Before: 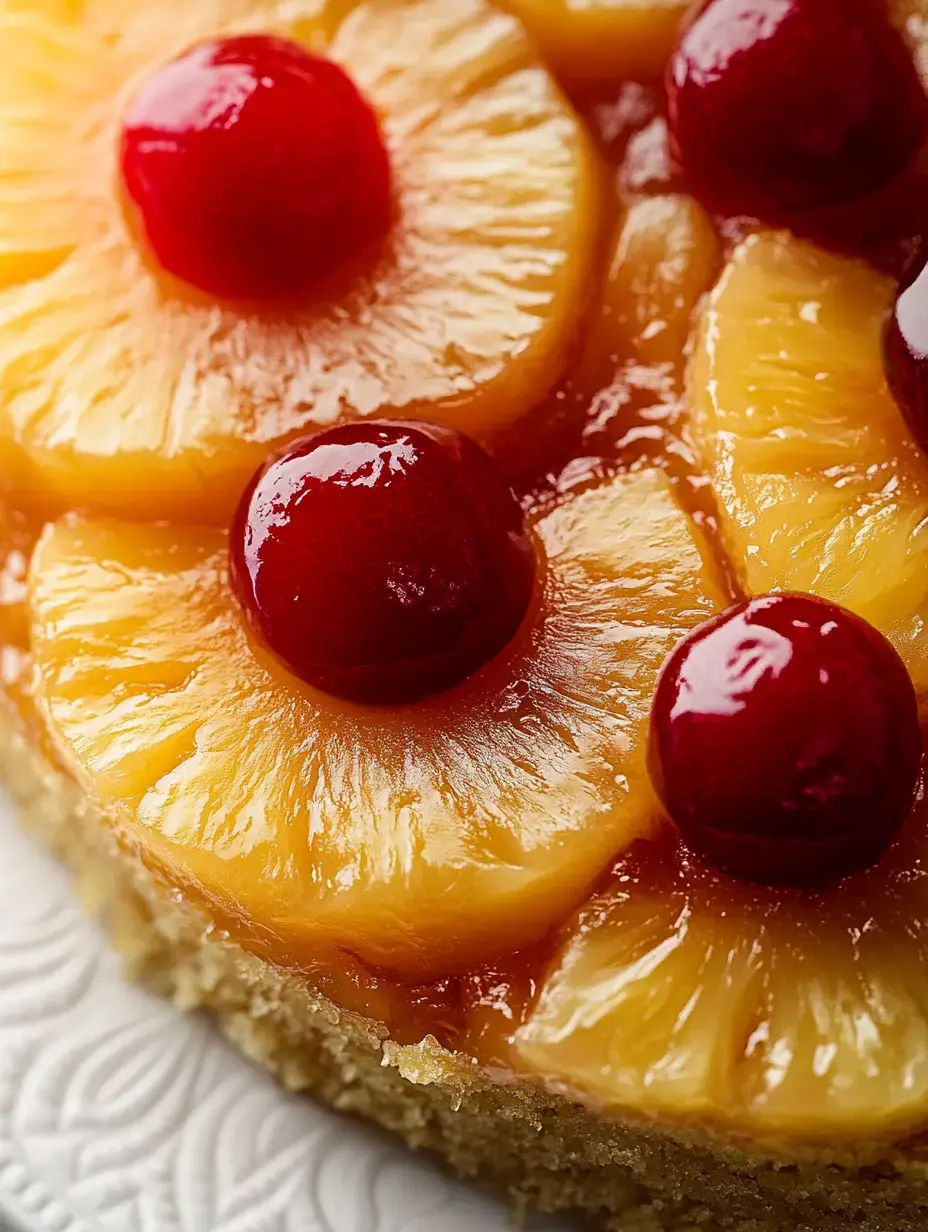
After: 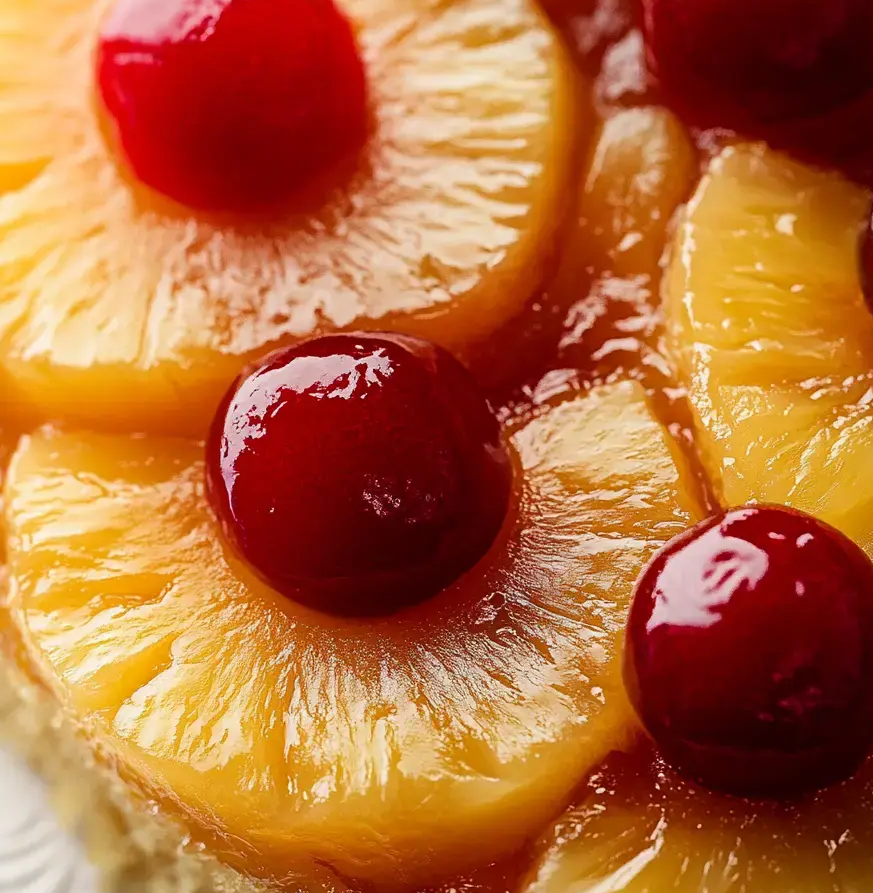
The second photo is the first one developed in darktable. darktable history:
crop: left 2.683%, top 7.169%, right 3.185%, bottom 20.306%
